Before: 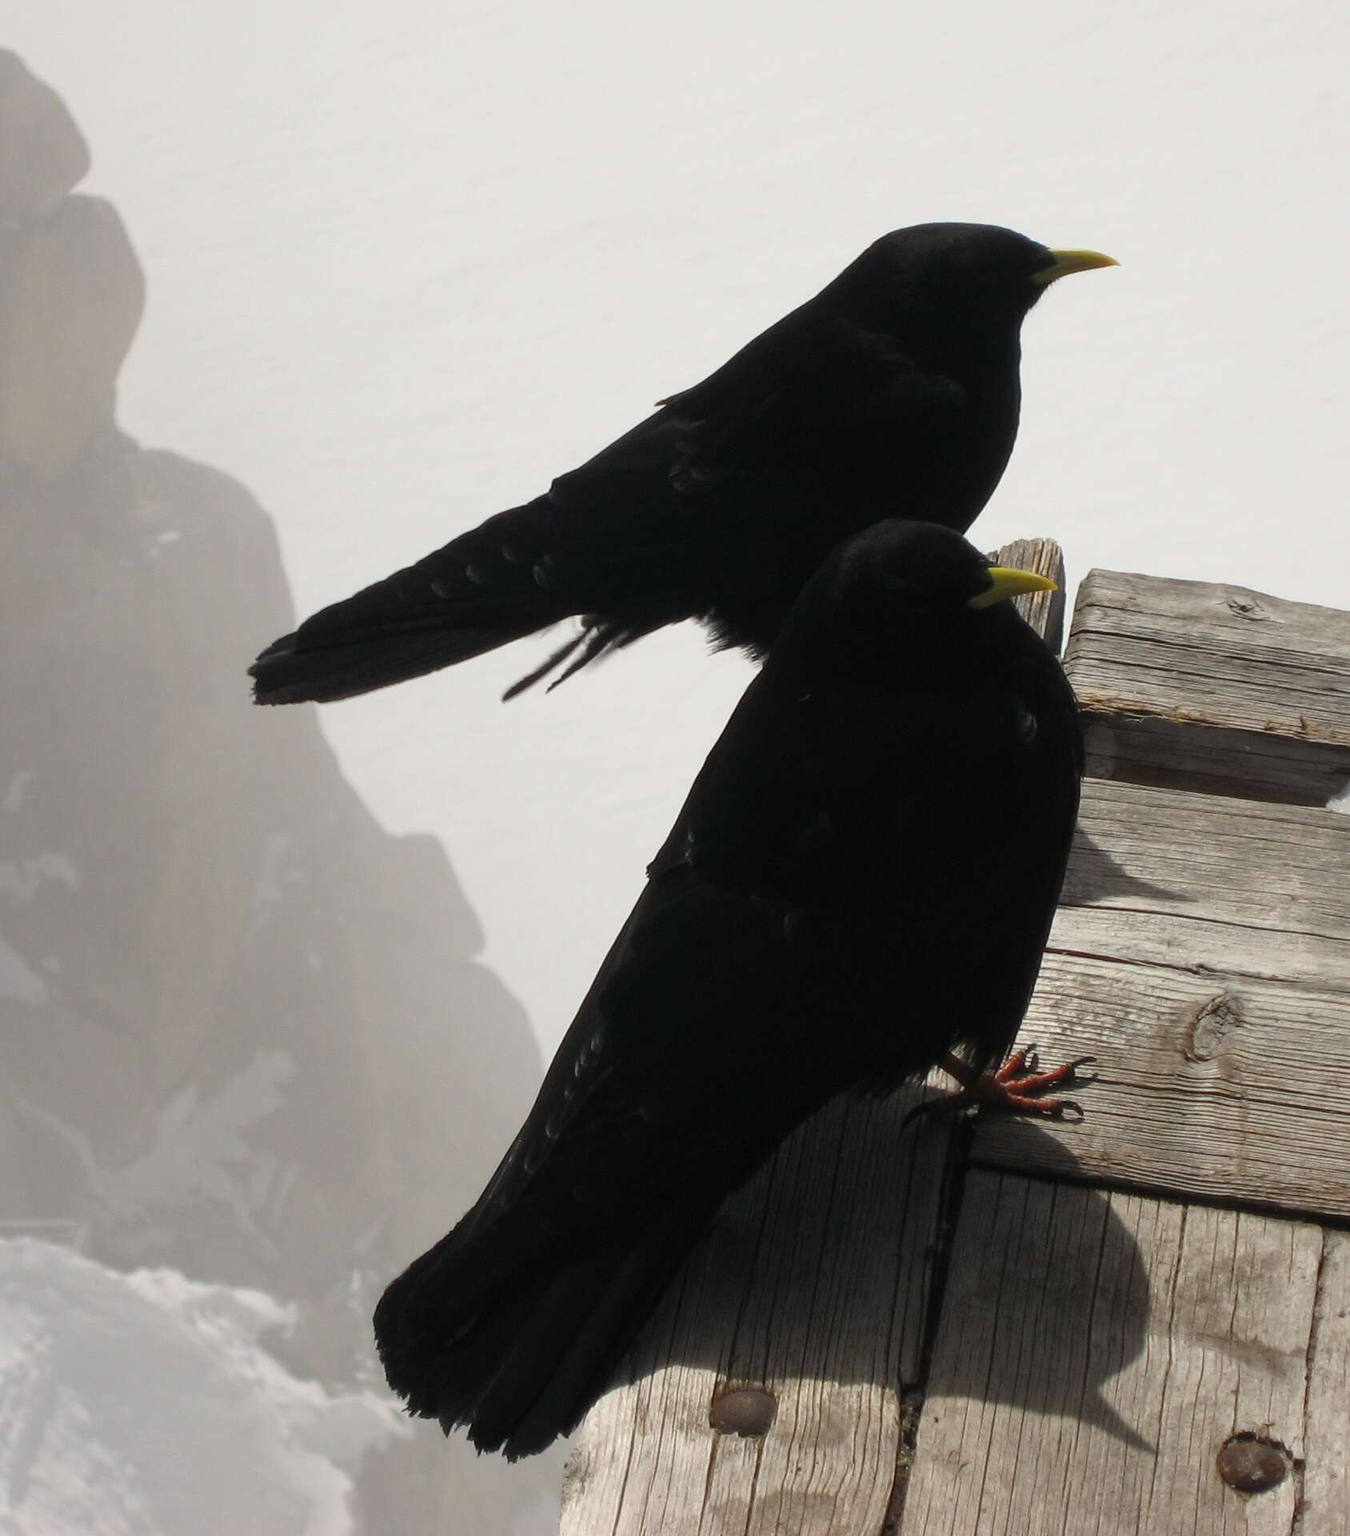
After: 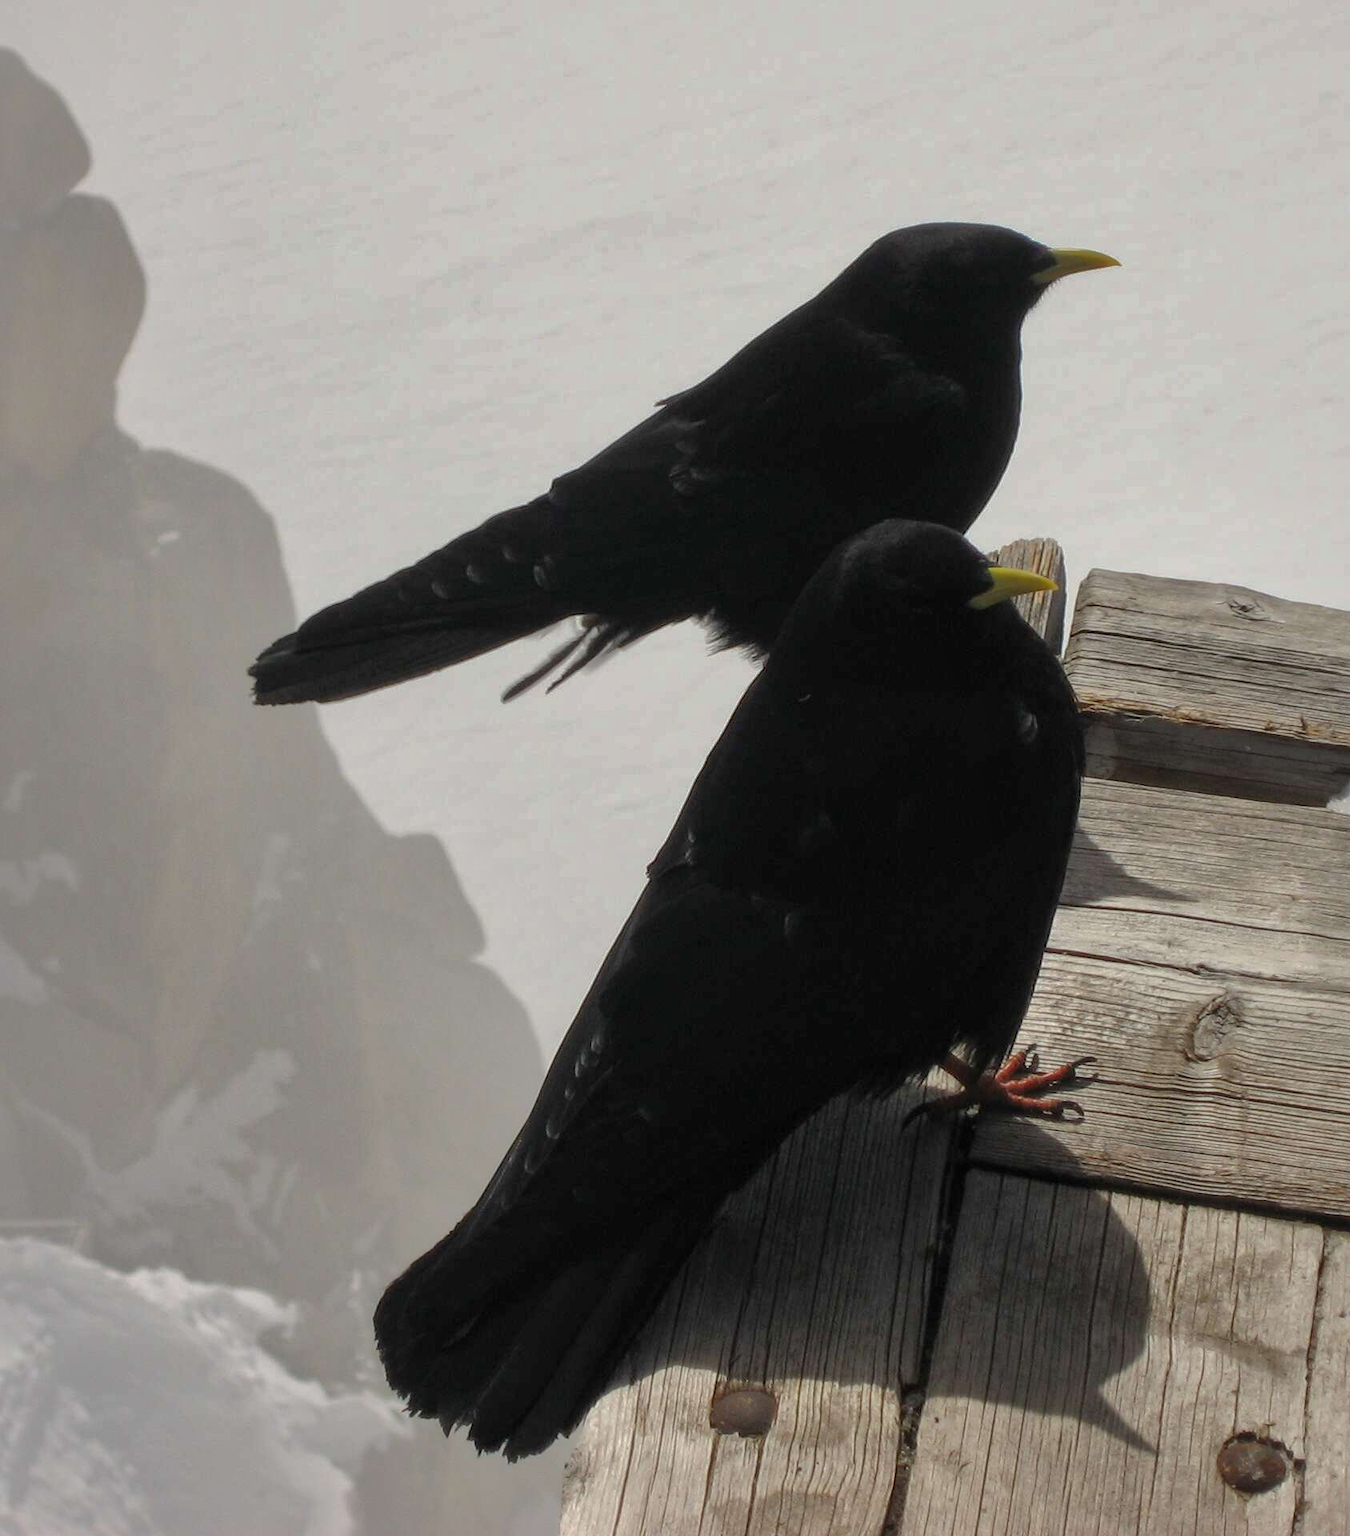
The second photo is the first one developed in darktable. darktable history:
local contrast: highlights 100%, shadows 100%, detail 120%, midtone range 0.2
shadows and highlights: shadows 40, highlights -60
